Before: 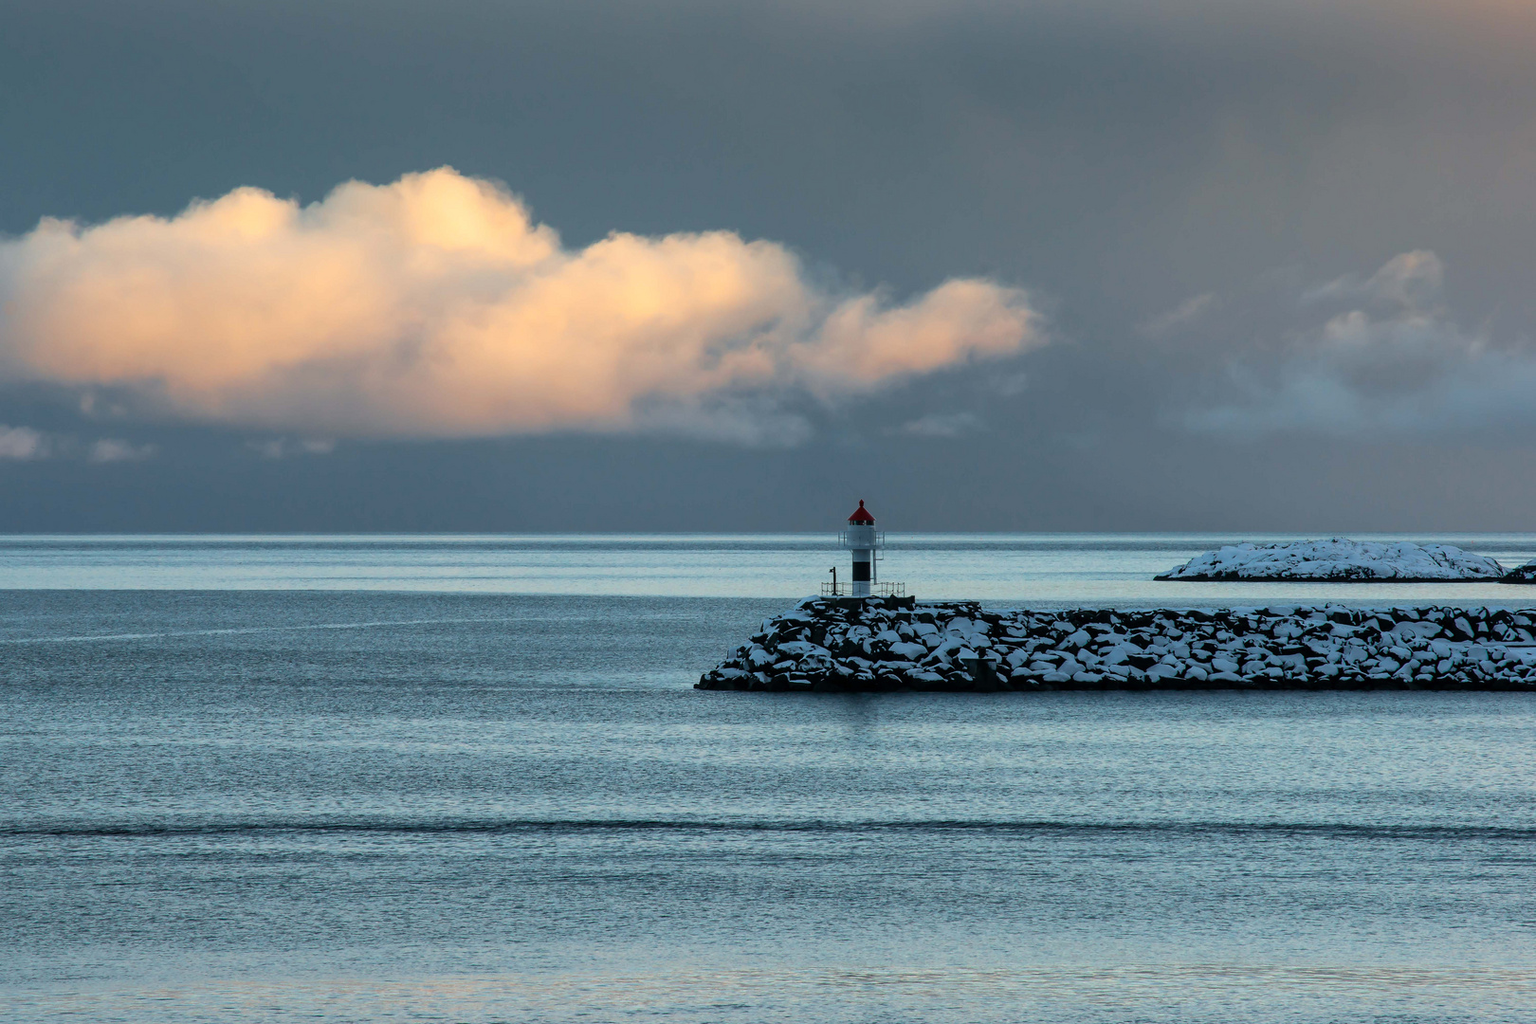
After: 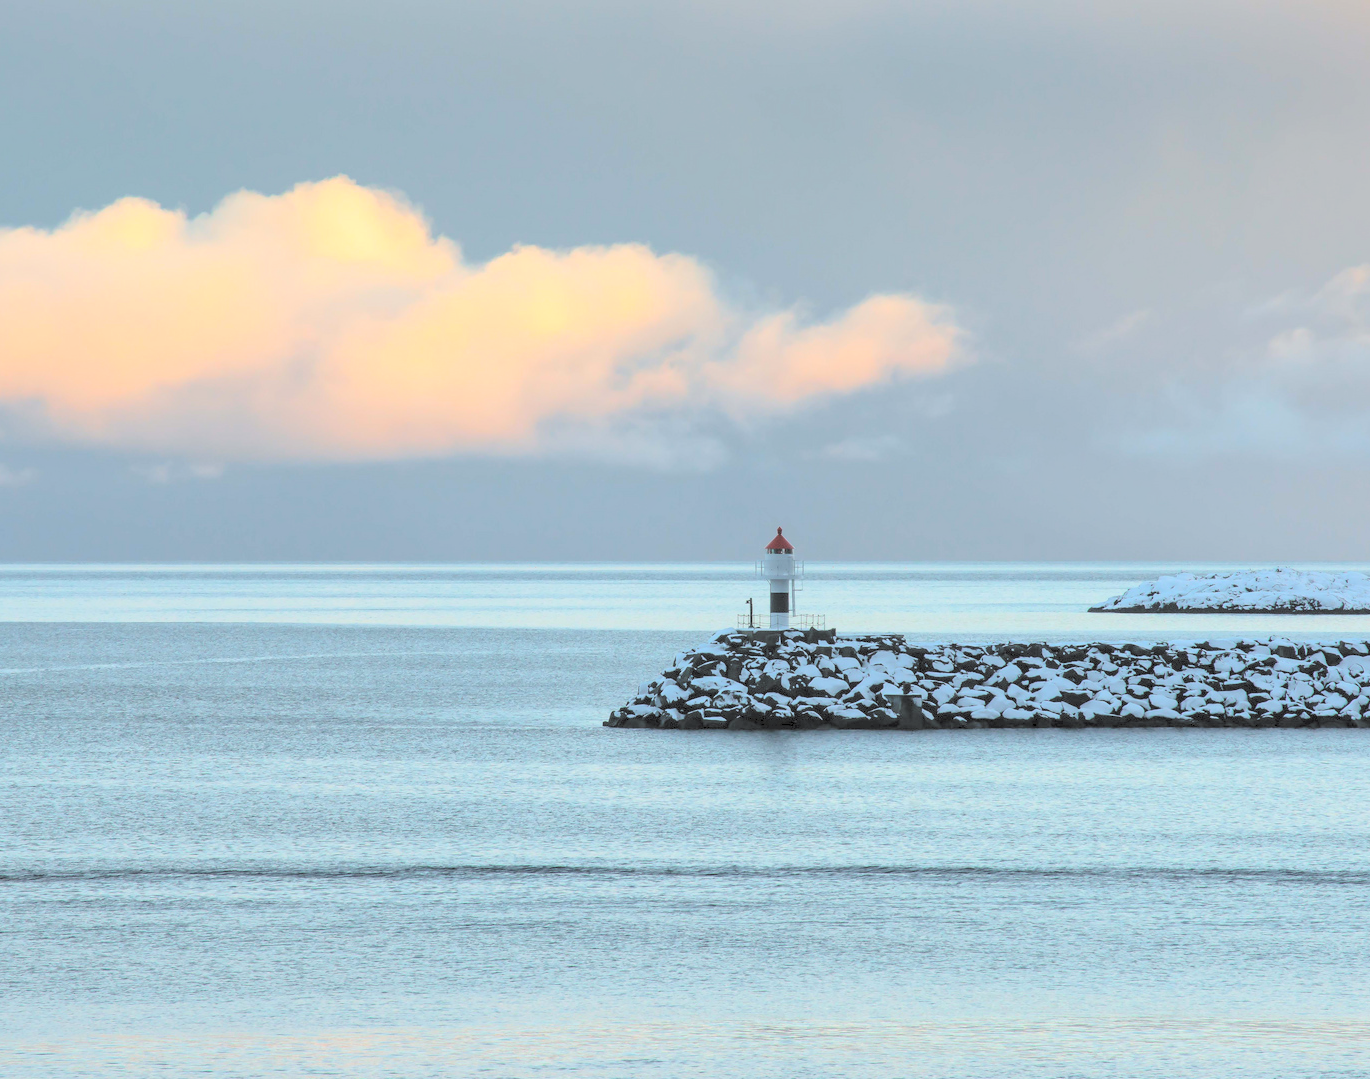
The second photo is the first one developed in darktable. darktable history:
crop: left 7.98%, right 7.406%
contrast brightness saturation: brightness 0.985
exposure: compensate highlight preservation false
shadows and highlights: shadows 36.79, highlights -27.48, shadows color adjustment 98.01%, highlights color adjustment 58.86%, soften with gaussian
